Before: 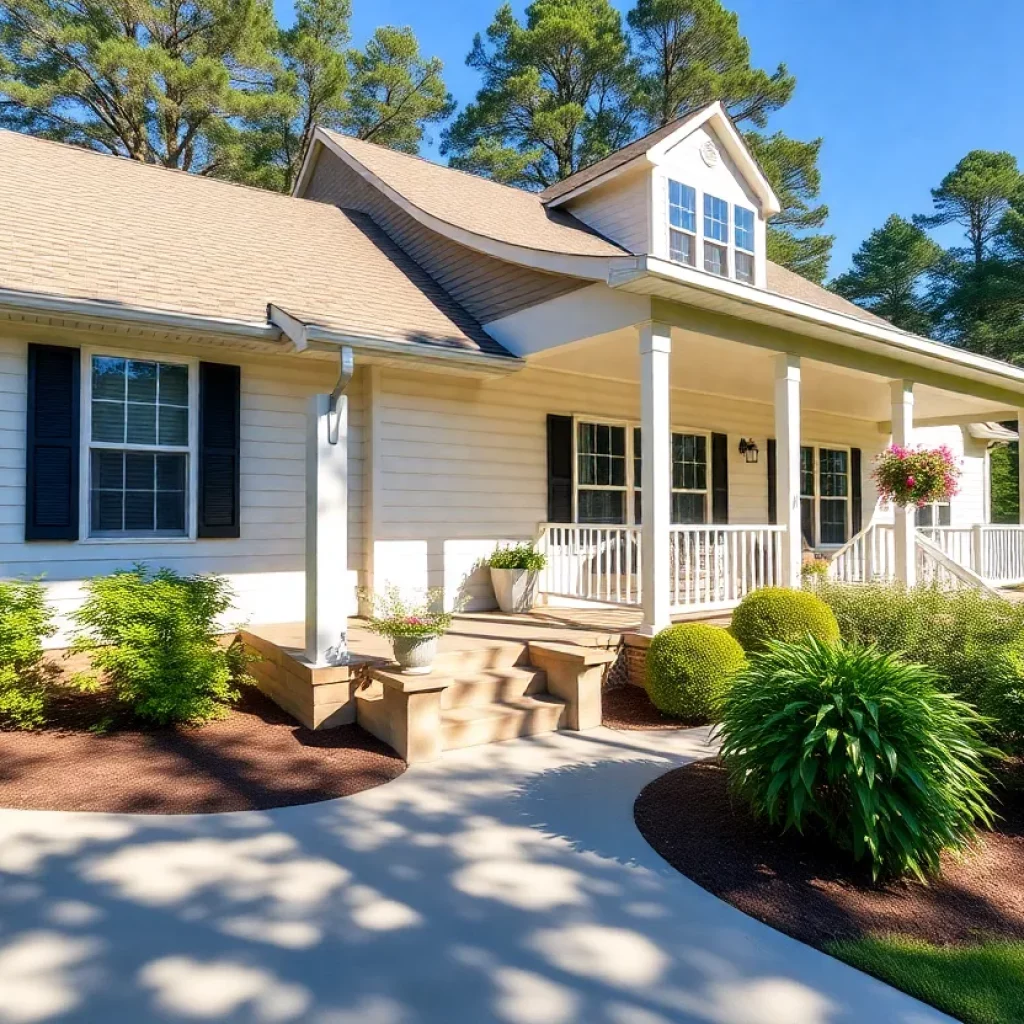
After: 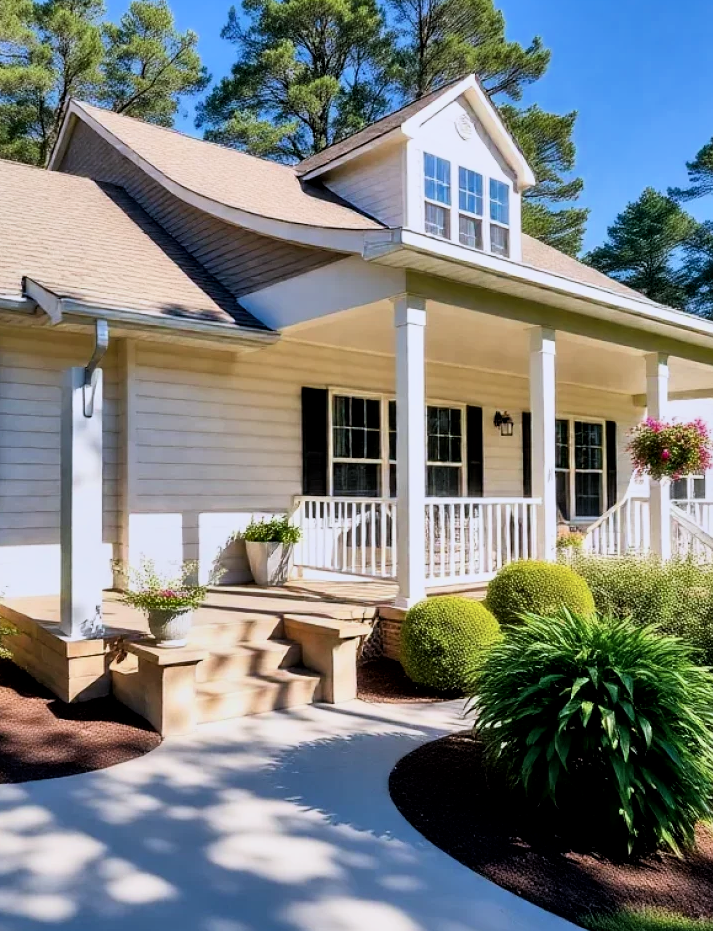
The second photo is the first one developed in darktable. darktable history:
filmic rgb: middle gray luminance 12.57%, black relative exposure -10.13 EV, white relative exposure 3.46 EV, threshold 5.95 EV, target black luminance 0%, hardness 5.68, latitude 44.79%, contrast 1.223, highlights saturation mix 6.11%, shadows ↔ highlights balance 27.24%, color science v6 (2022), enable highlight reconstruction true
color calibration: illuminant as shot in camera, x 0.358, y 0.373, temperature 4628.91 K
shadows and highlights: shadows 20.79, highlights -81.27, soften with gaussian
local contrast: mode bilateral grid, contrast 20, coarseness 50, detail 120%, midtone range 0.2
crop and rotate: left 24.02%, top 2.717%, right 6.258%, bottom 6.33%
